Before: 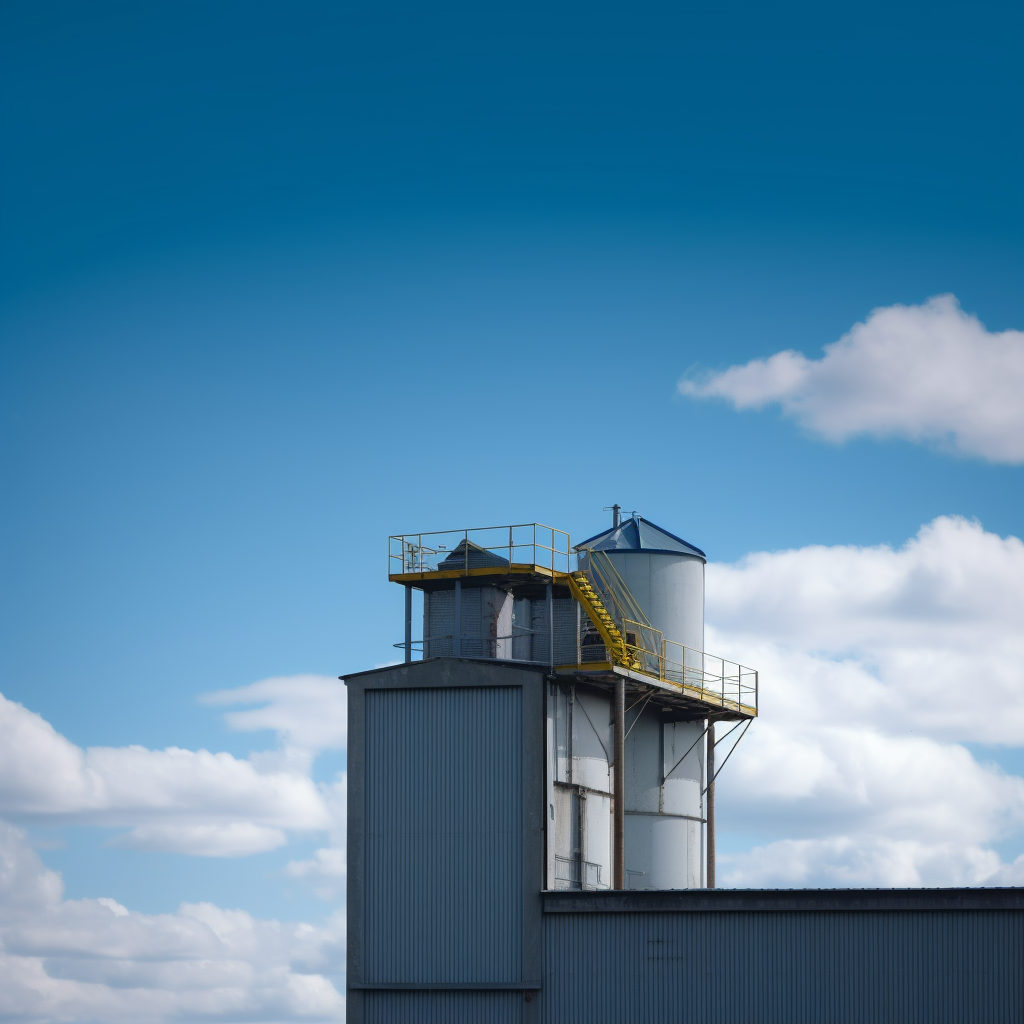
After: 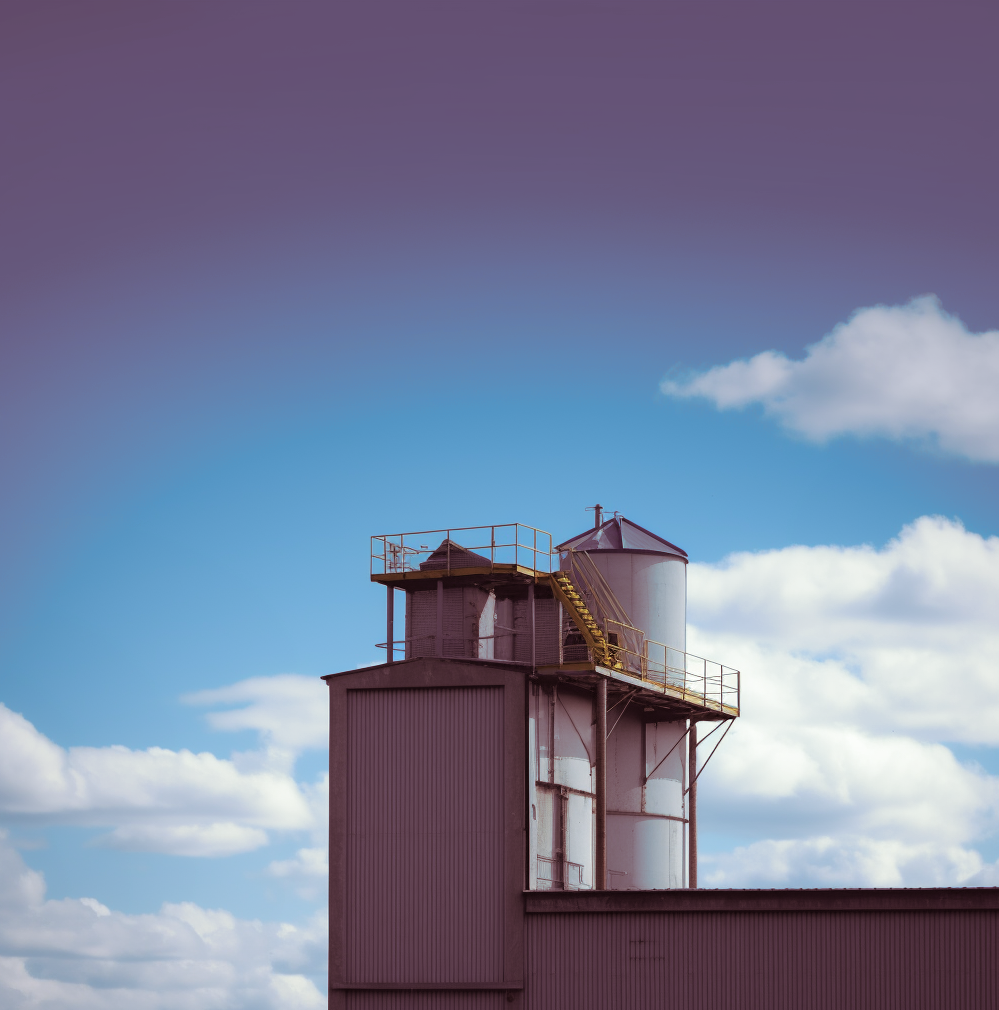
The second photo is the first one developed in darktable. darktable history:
shadows and highlights: radius 337.17, shadows 29.01, soften with gaussian
split-toning: on, module defaults
crop and rotate: left 1.774%, right 0.633%, bottom 1.28%
